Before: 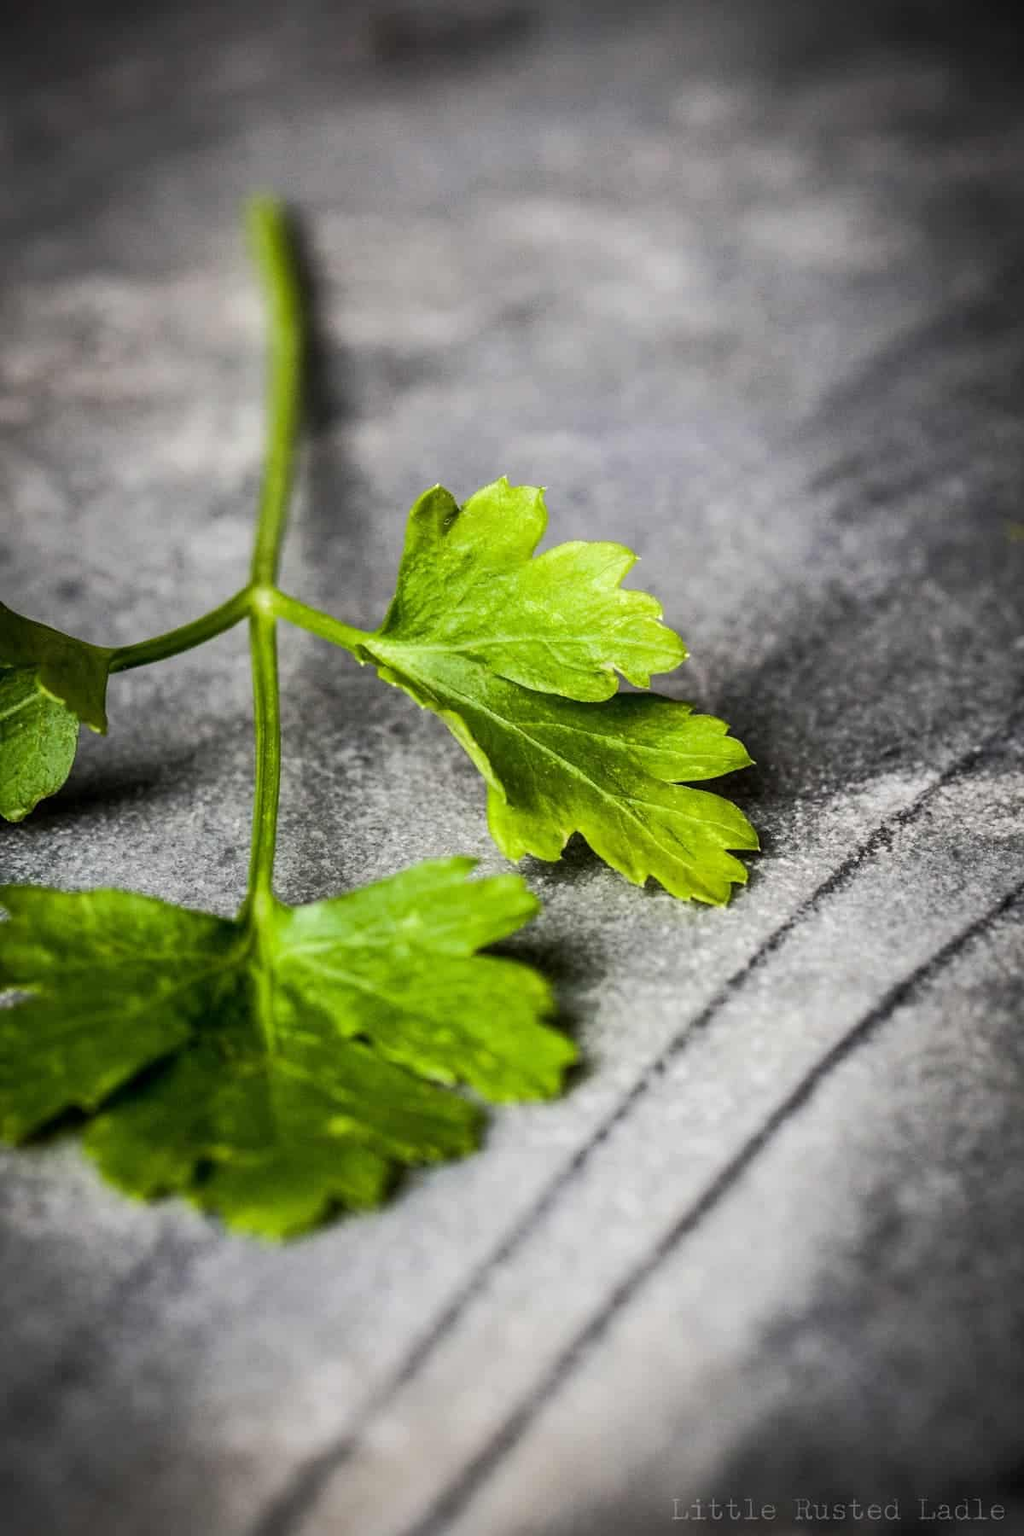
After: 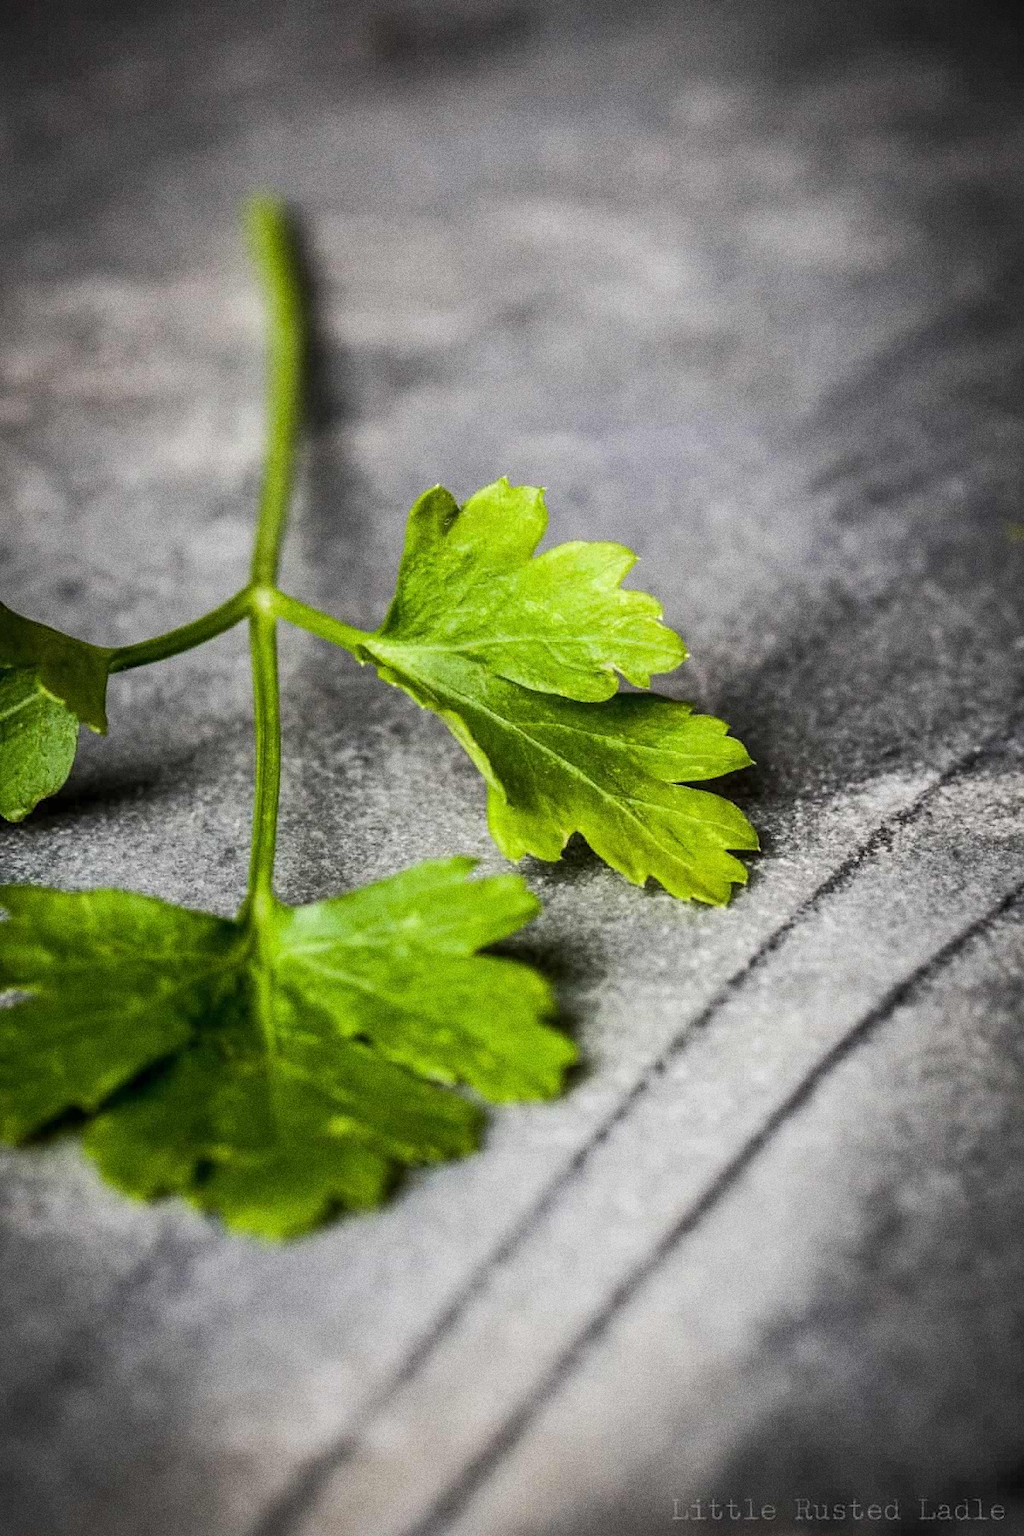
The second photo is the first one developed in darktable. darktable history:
tone equalizer: -7 EV 0.18 EV, -6 EV 0.12 EV, -5 EV 0.08 EV, -4 EV 0.04 EV, -2 EV -0.02 EV, -1 EV -0.04 EV, +0 EV -0.06 EV, luminance estimator HSV value / RGB max
grain: coarseness 0.09 ISO, strength 40%
